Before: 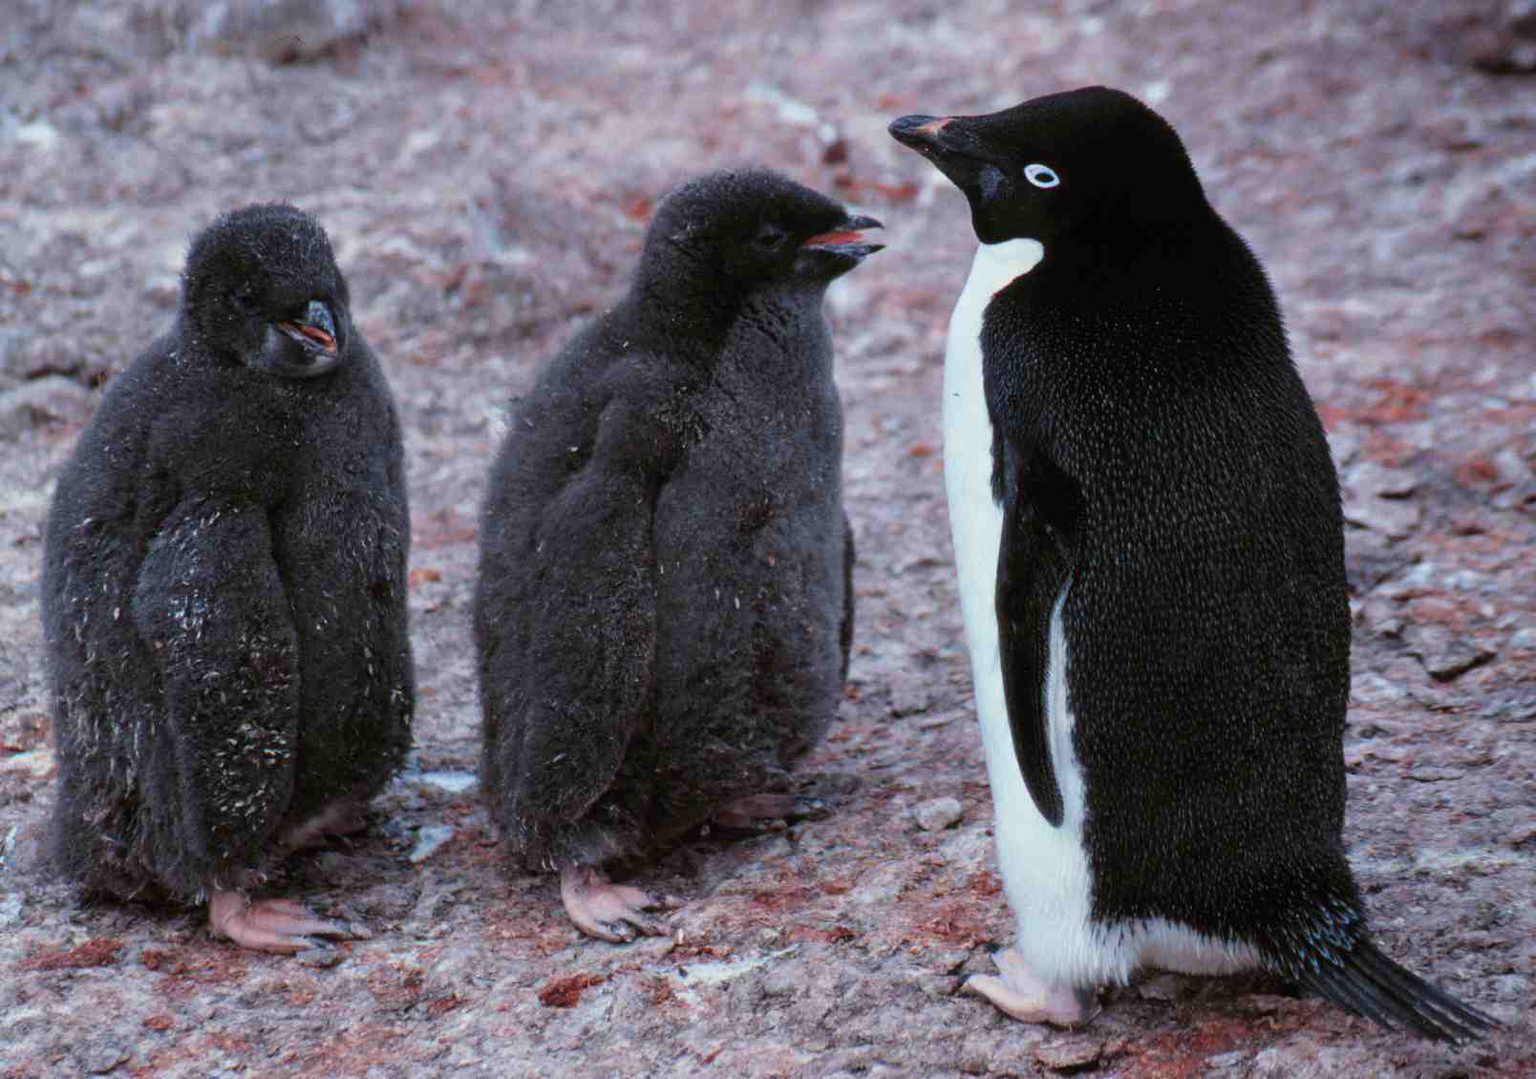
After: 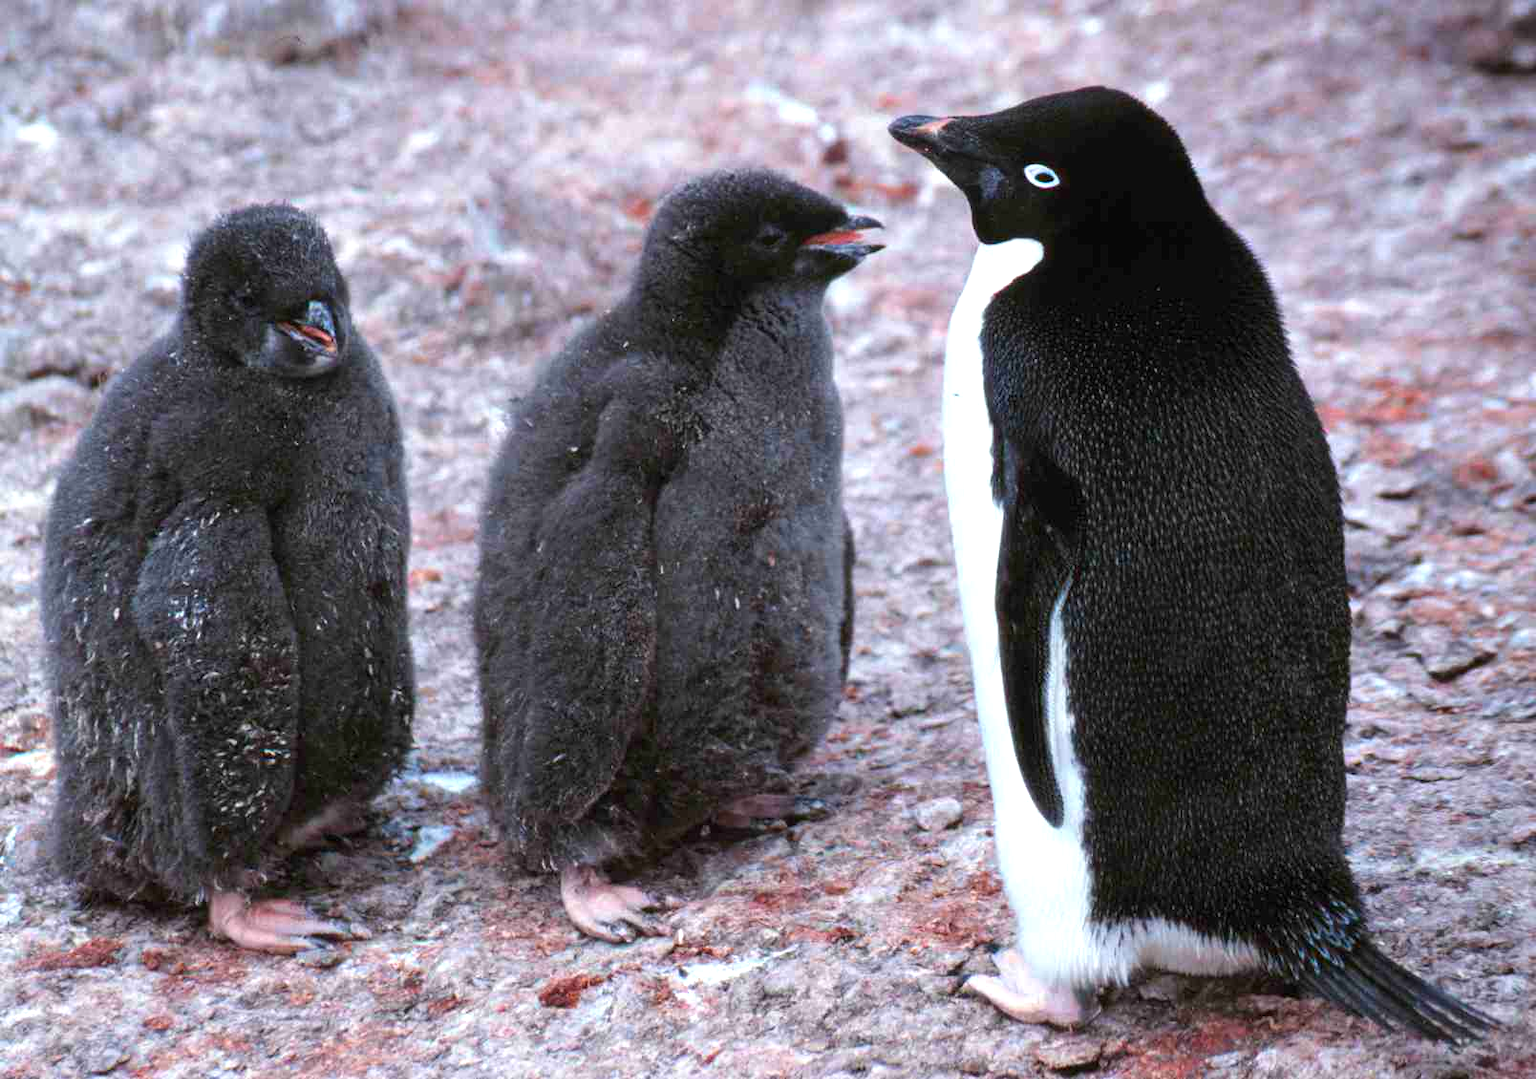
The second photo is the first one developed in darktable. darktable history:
exposure: exposure 0.782 EV, compensate highlight preservation false
